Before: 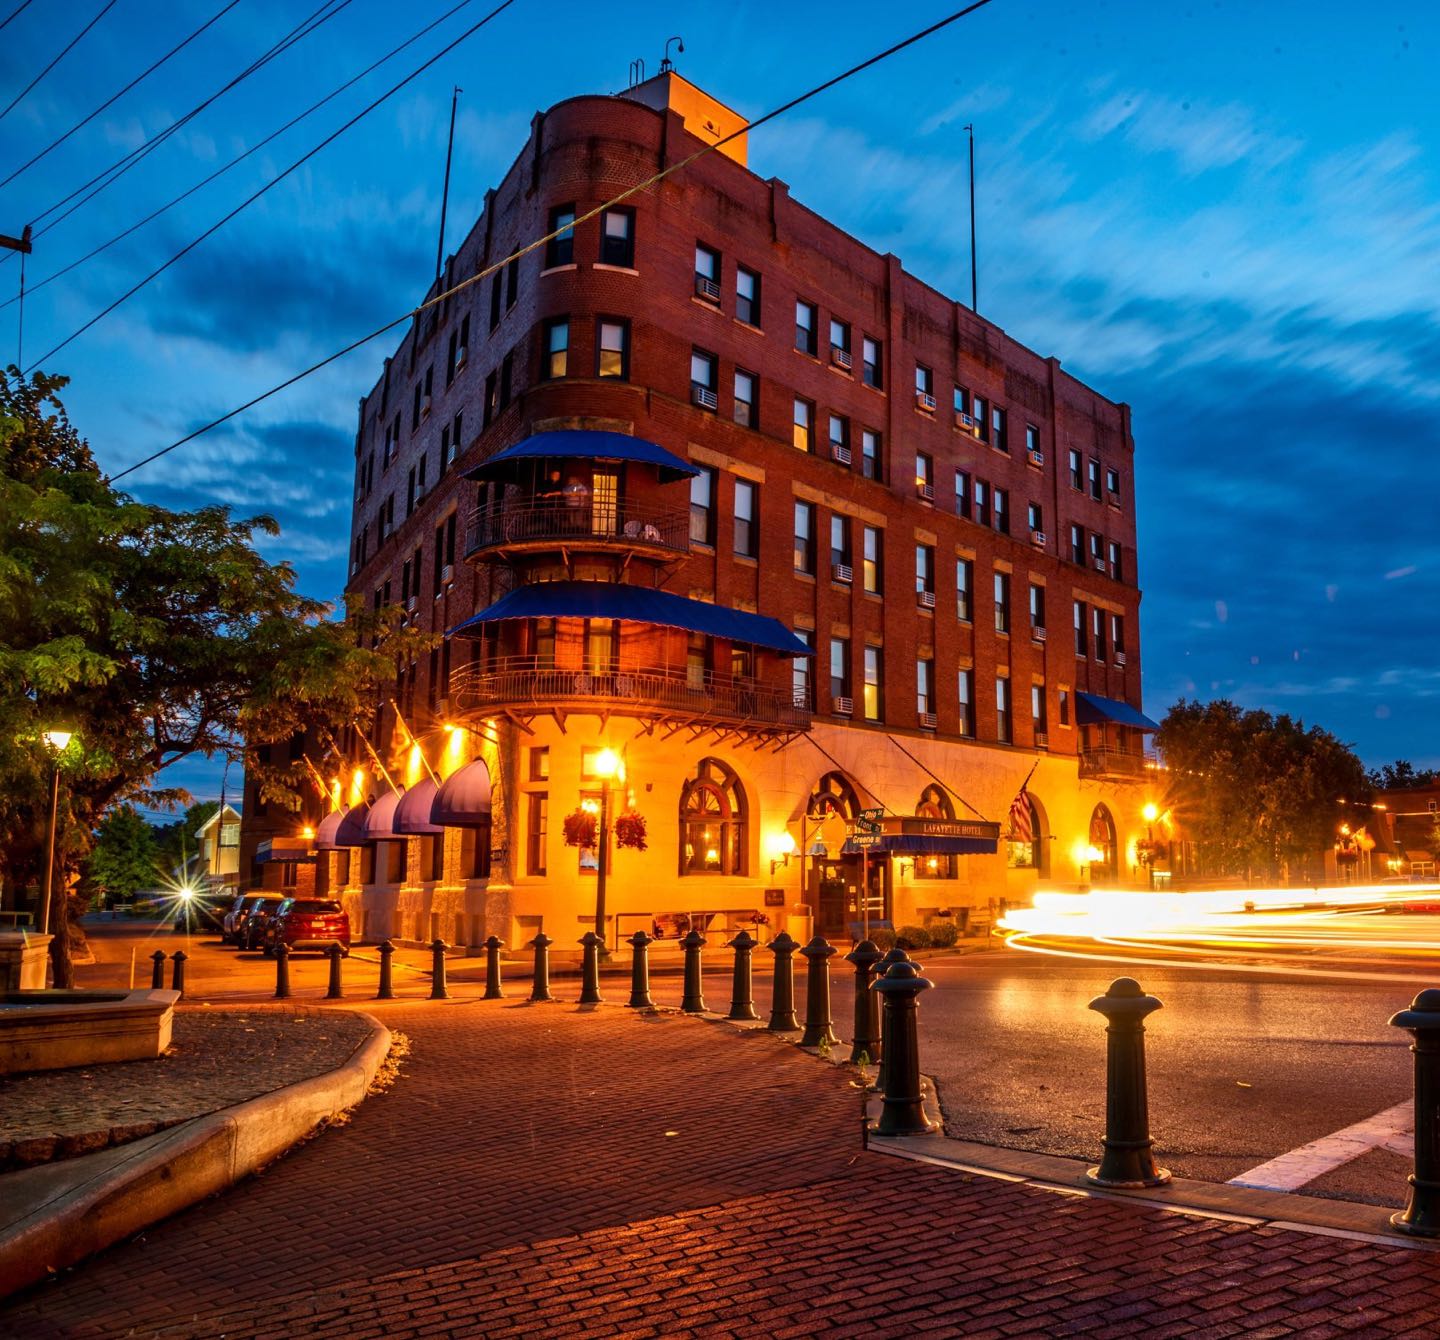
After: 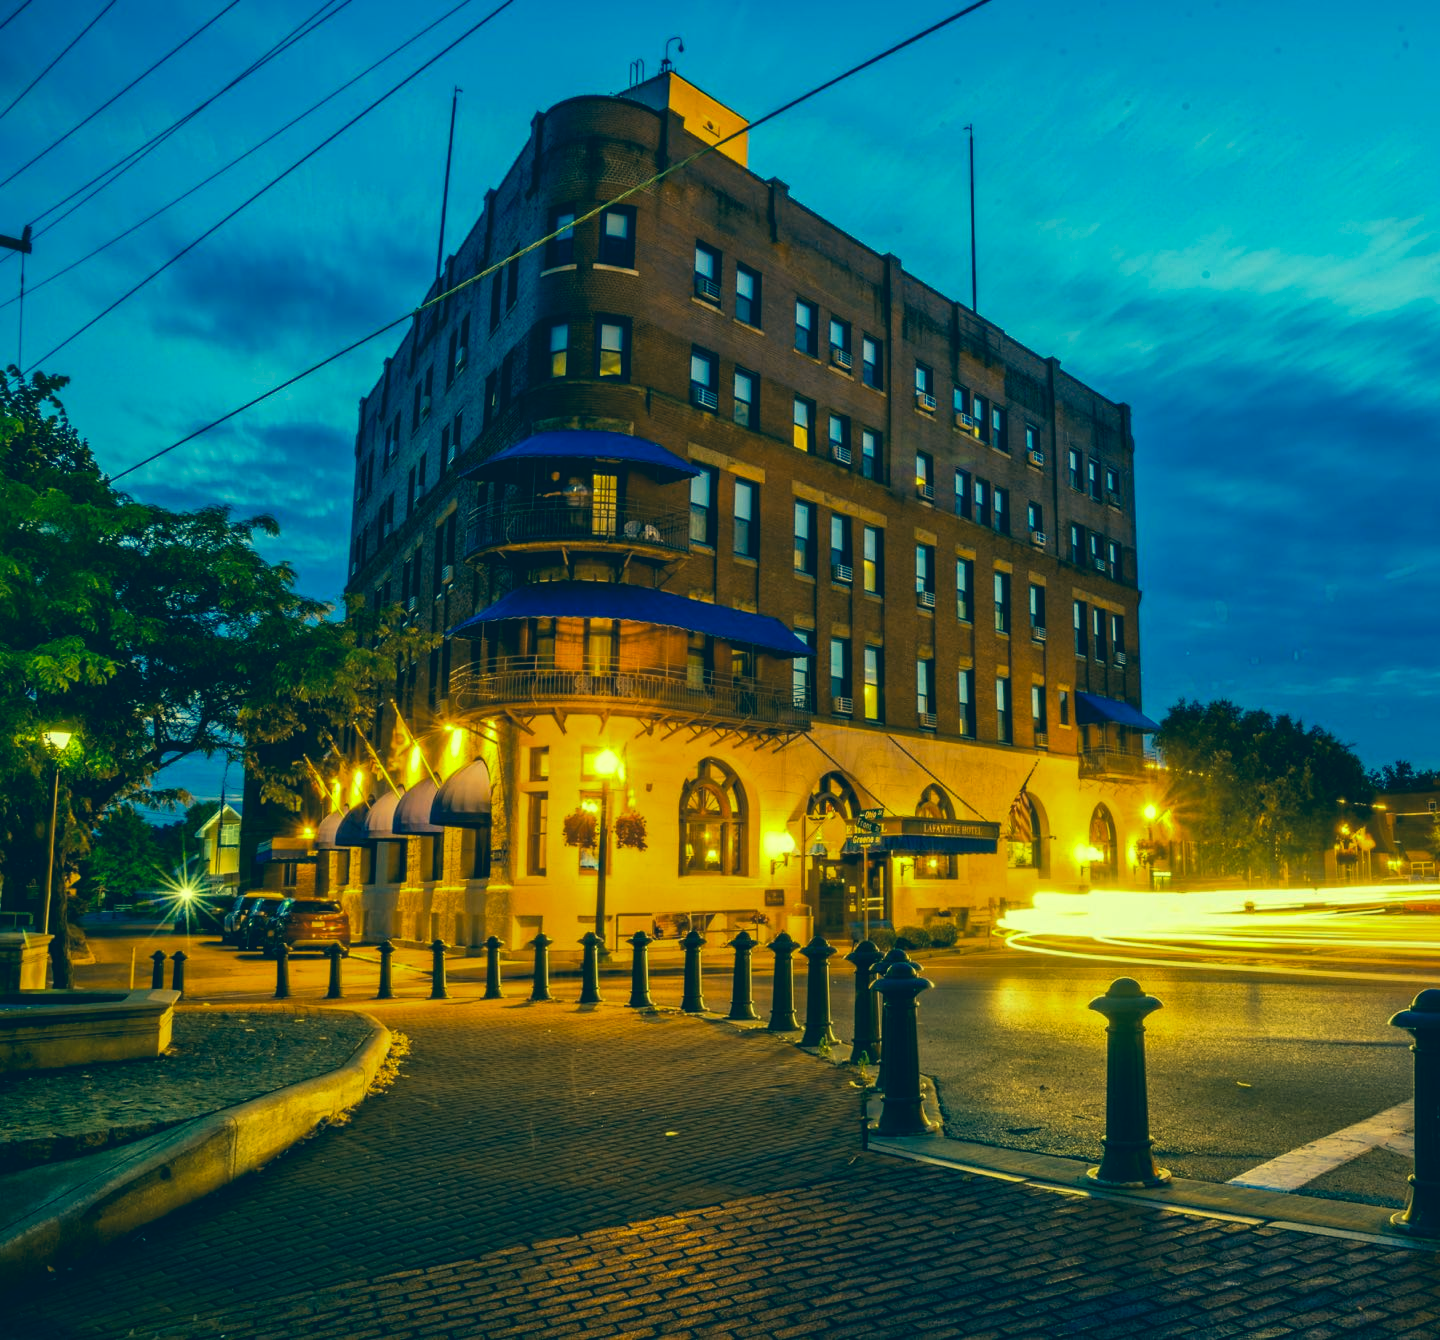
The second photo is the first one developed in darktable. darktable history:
color correction: highlights a* -15.58, highlights b* 40, shadows a* -40, shadows b* -26.18
contrast brightness saturation: saturation -0.04
